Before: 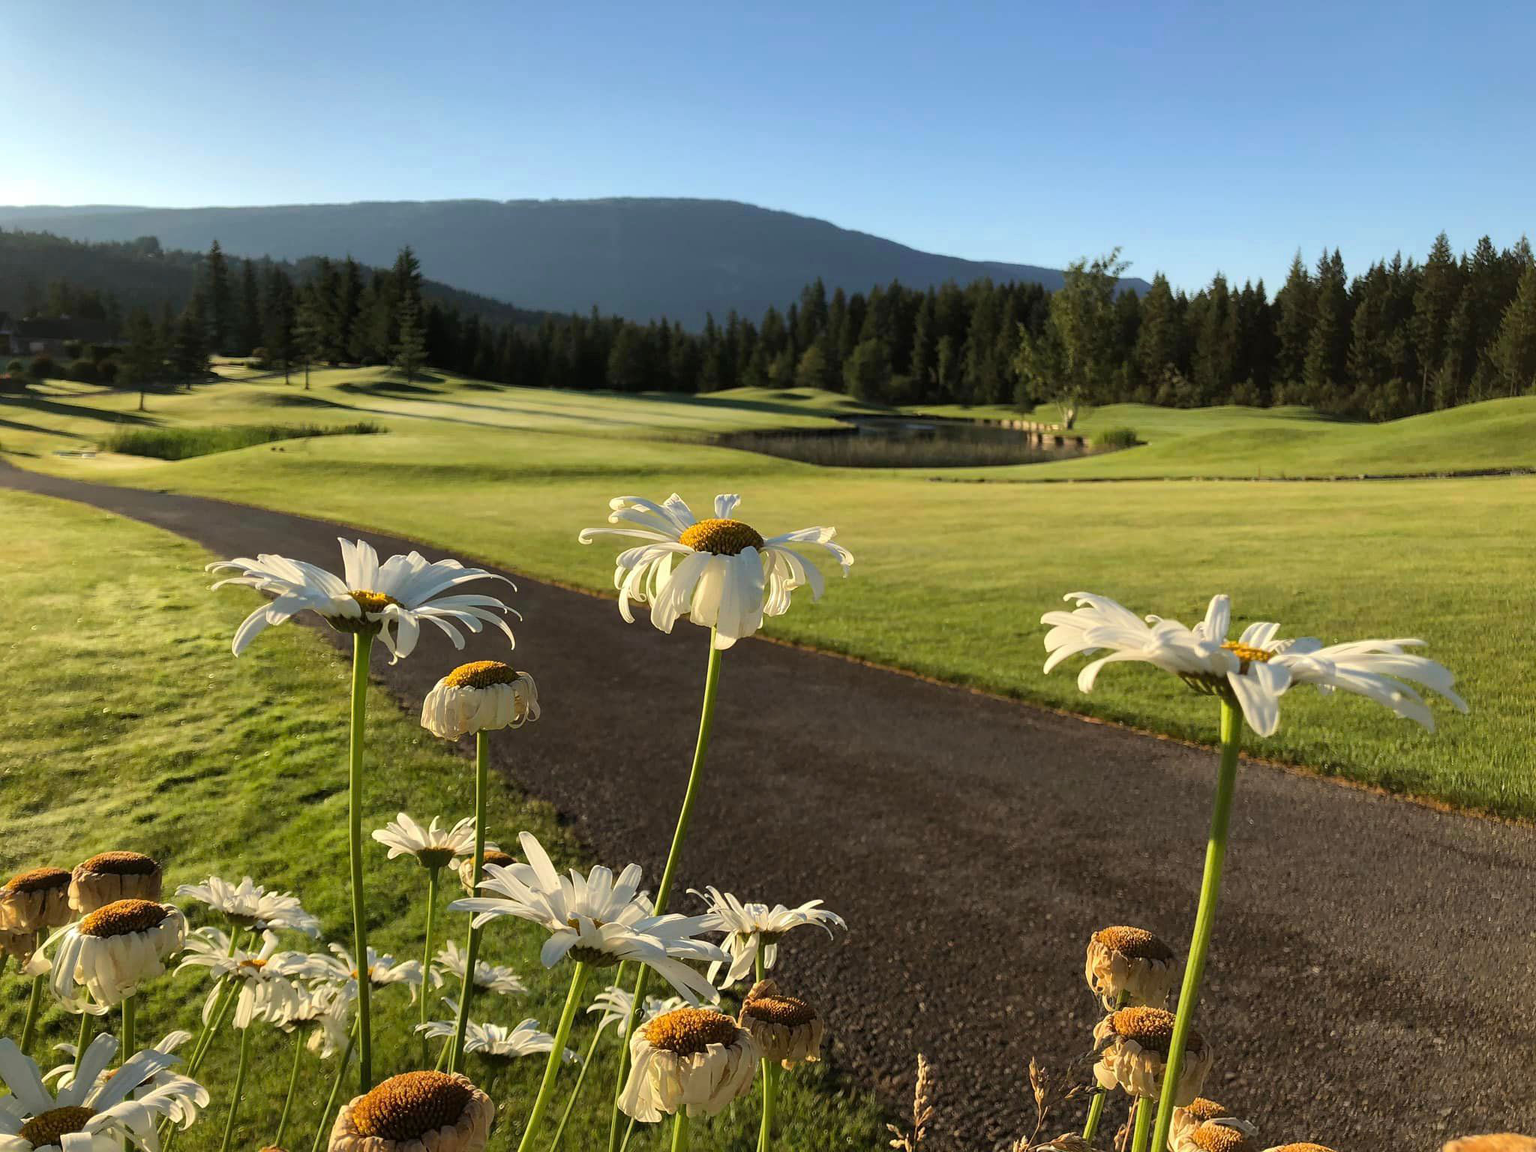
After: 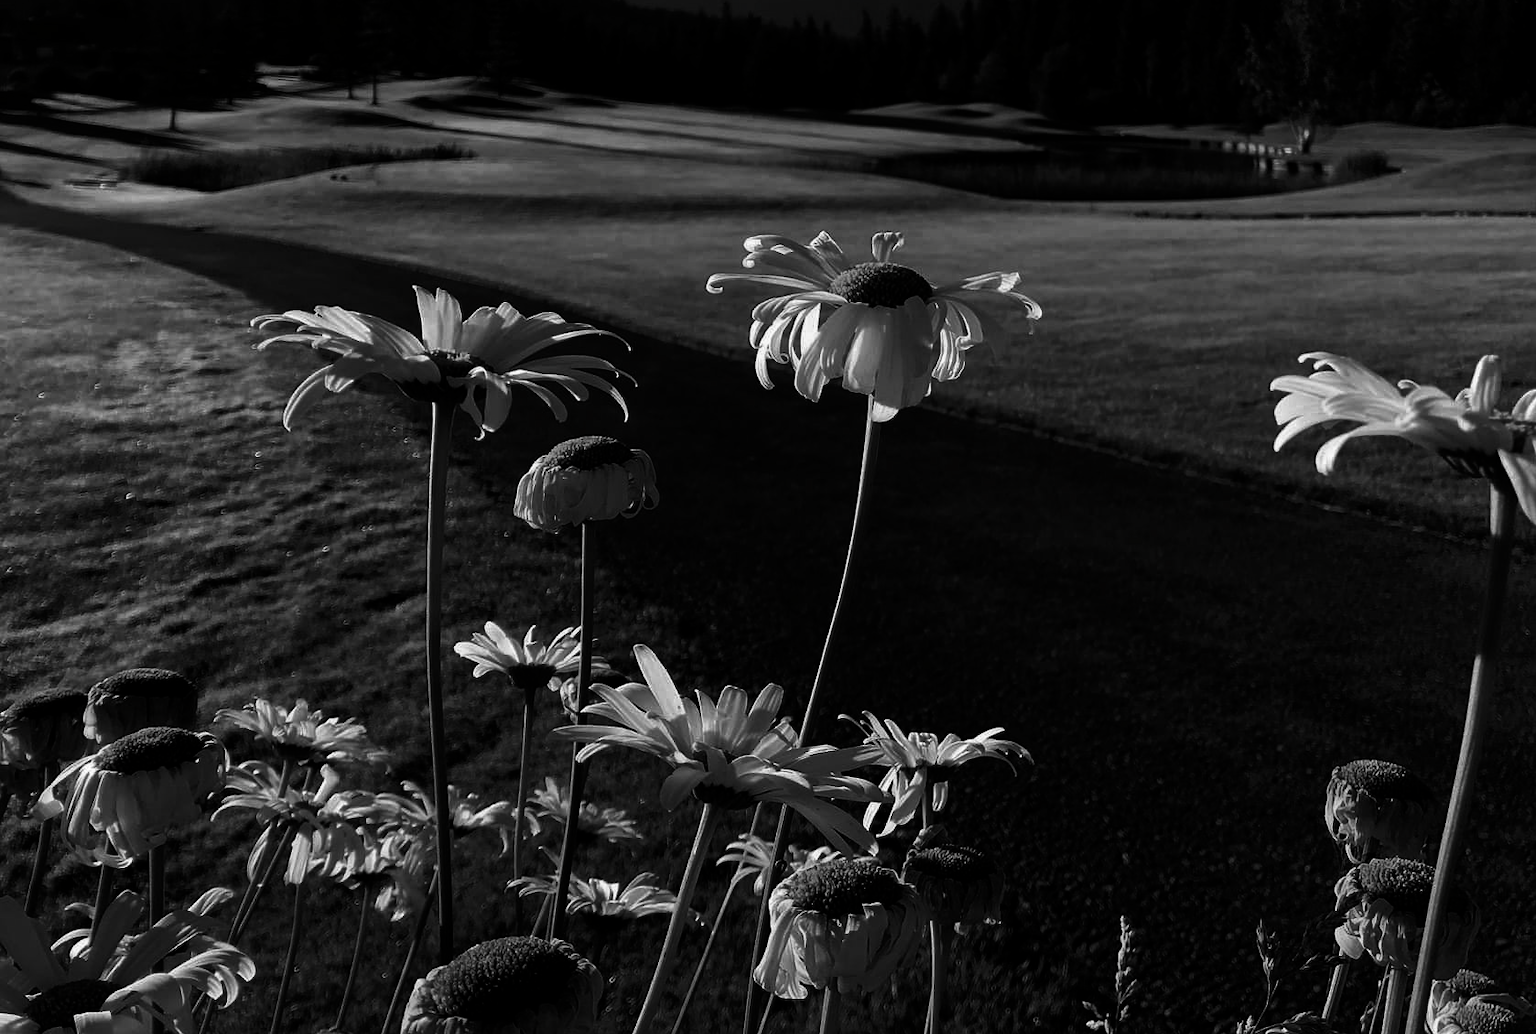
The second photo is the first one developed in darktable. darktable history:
contrast brightness saturation: contrast 0.02, brightness -0.982, saturation -0.996
crop: top 26.404%, right 18.045%
